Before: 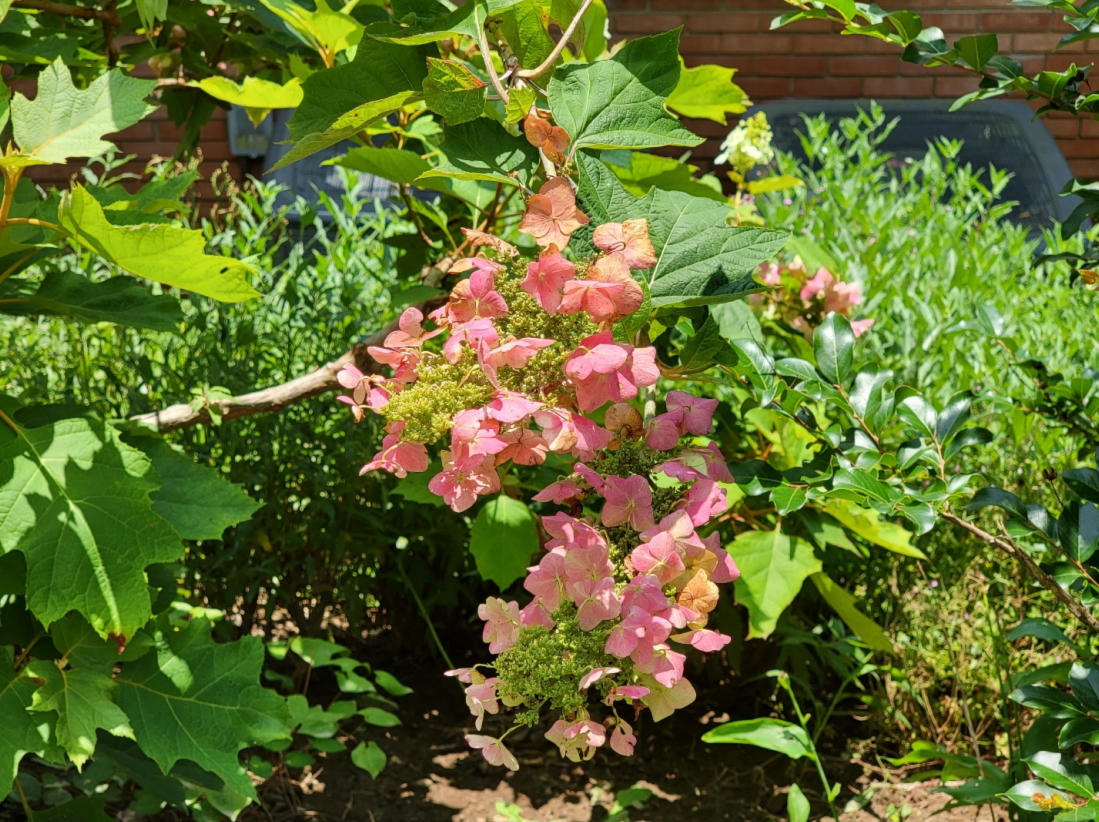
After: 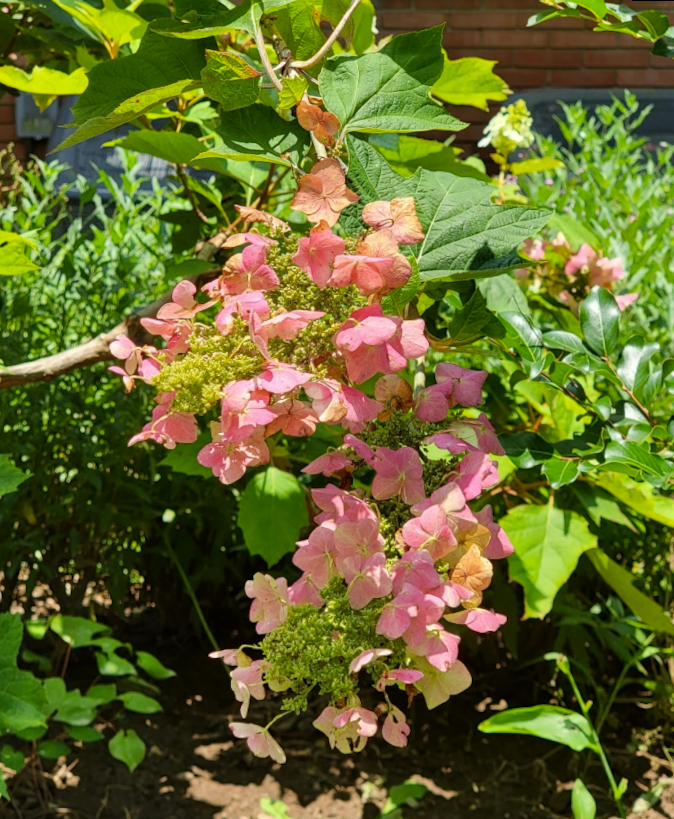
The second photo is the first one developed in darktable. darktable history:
crop and rotate: left 18.442%, right 15.508%
rotate and perspective: rotation 0.215°, lens shift (vertical) -0.139, crop left 0.069, crop right 0.939, crop top 0.002, crop bottom 0.996
